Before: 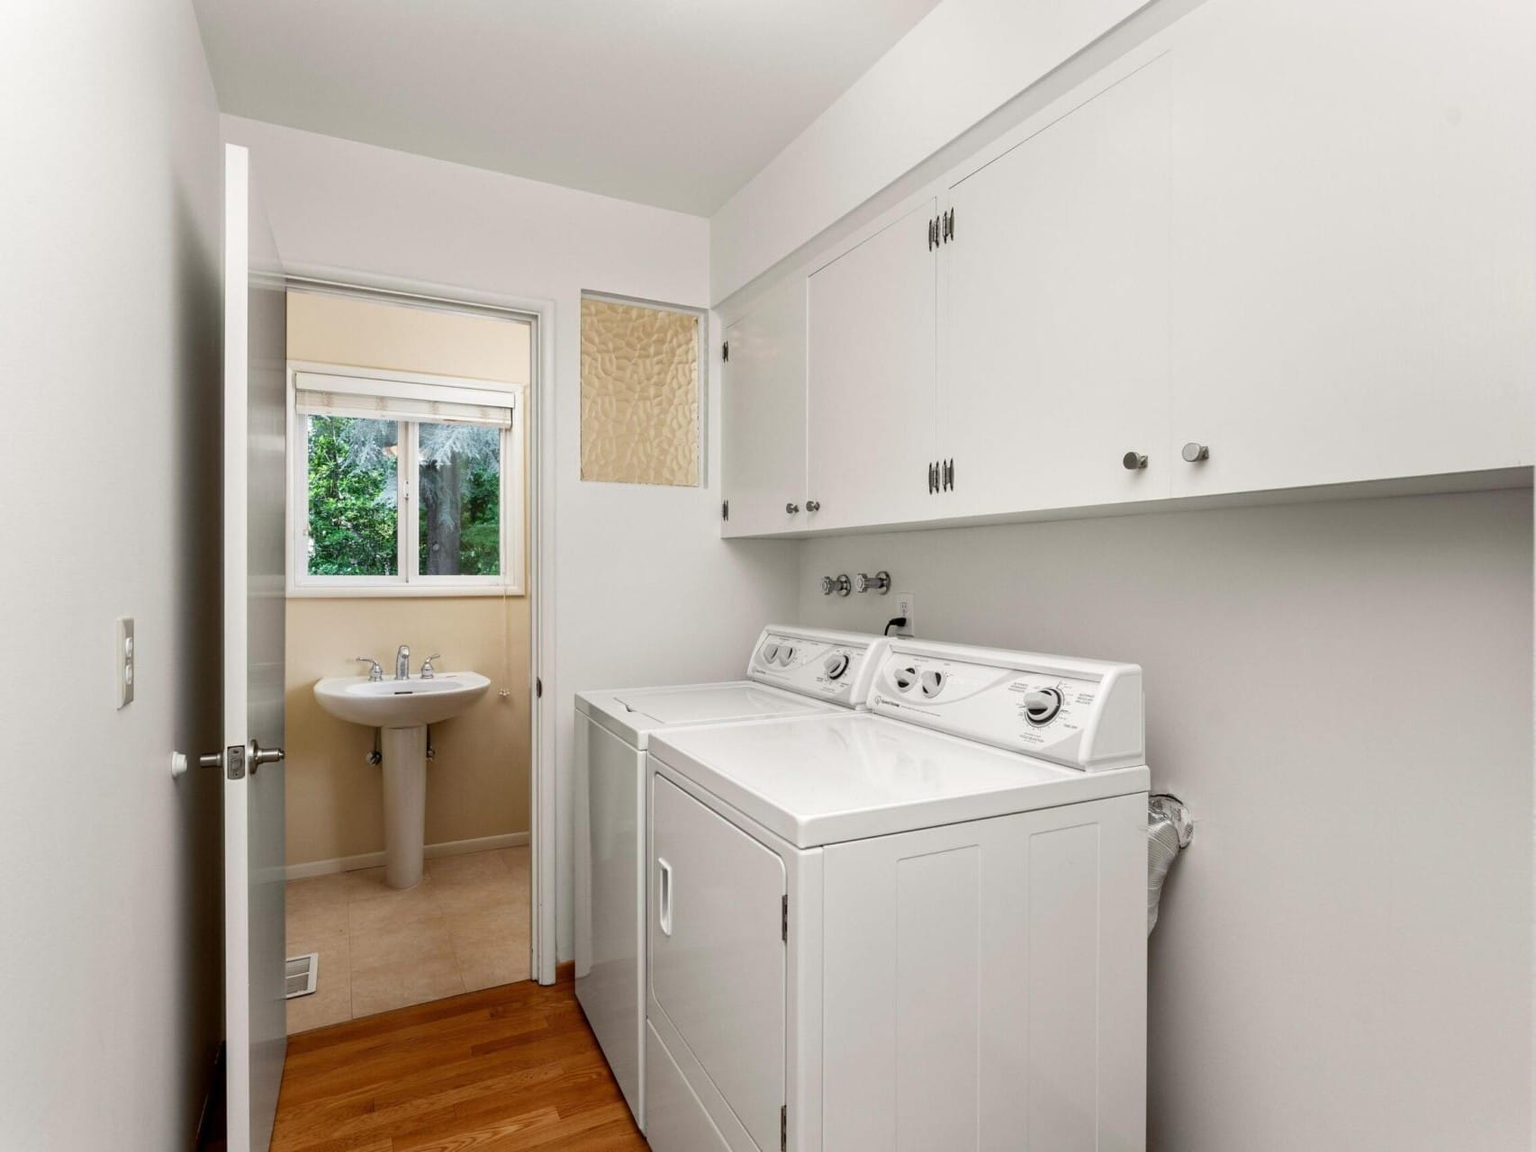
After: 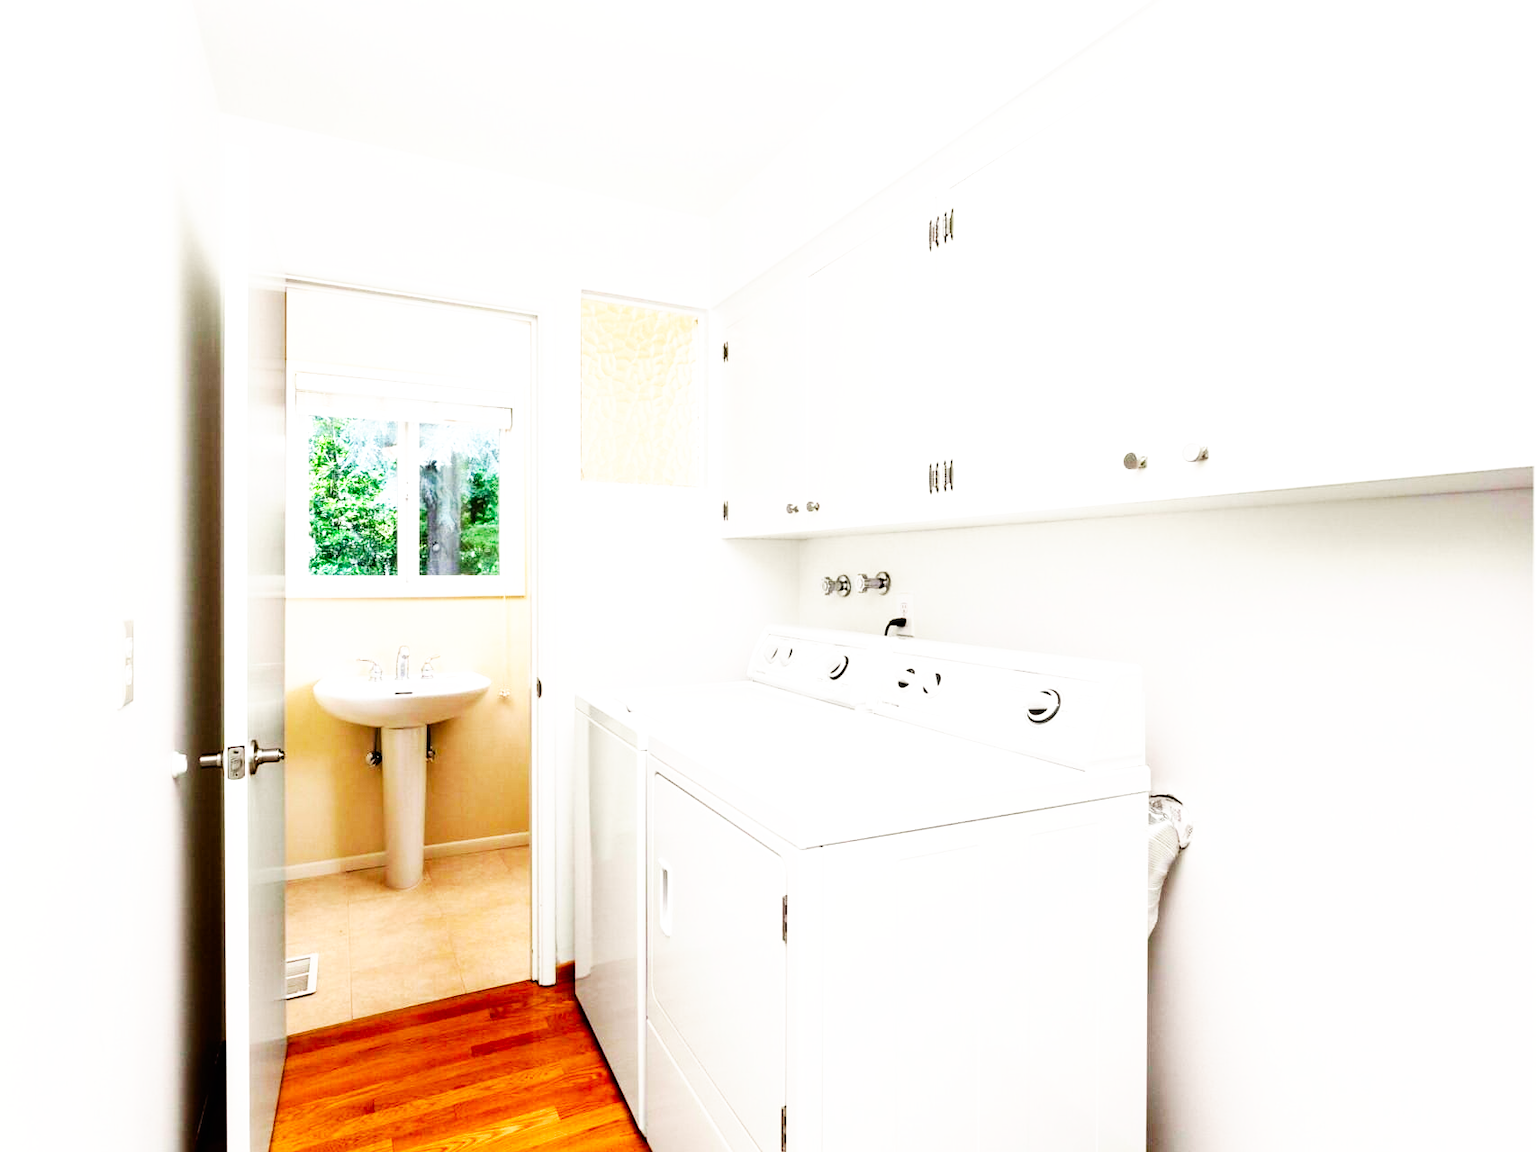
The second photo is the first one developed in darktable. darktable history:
tone equalizer: -8 EV -0.776 EV, -7 EV -0.718 EV, -6 EV -0.566 EV, -5 EV -0.376 EV, -3 EV 0.39 EV, -2 EV 0.6 EV, -1 EV 0.687 EV, +0 EV 0.749 EV
base curve: curves: ch0 [(0, 0) (0.007, 0.004) (0.027, 0.03) (0.046, 0.07) (0.207, 0.54) (0.442, 0.872) (0.673, 0.972) (1, 1)], preserve colors none
contrast brightness saturation: saturation 0.184
